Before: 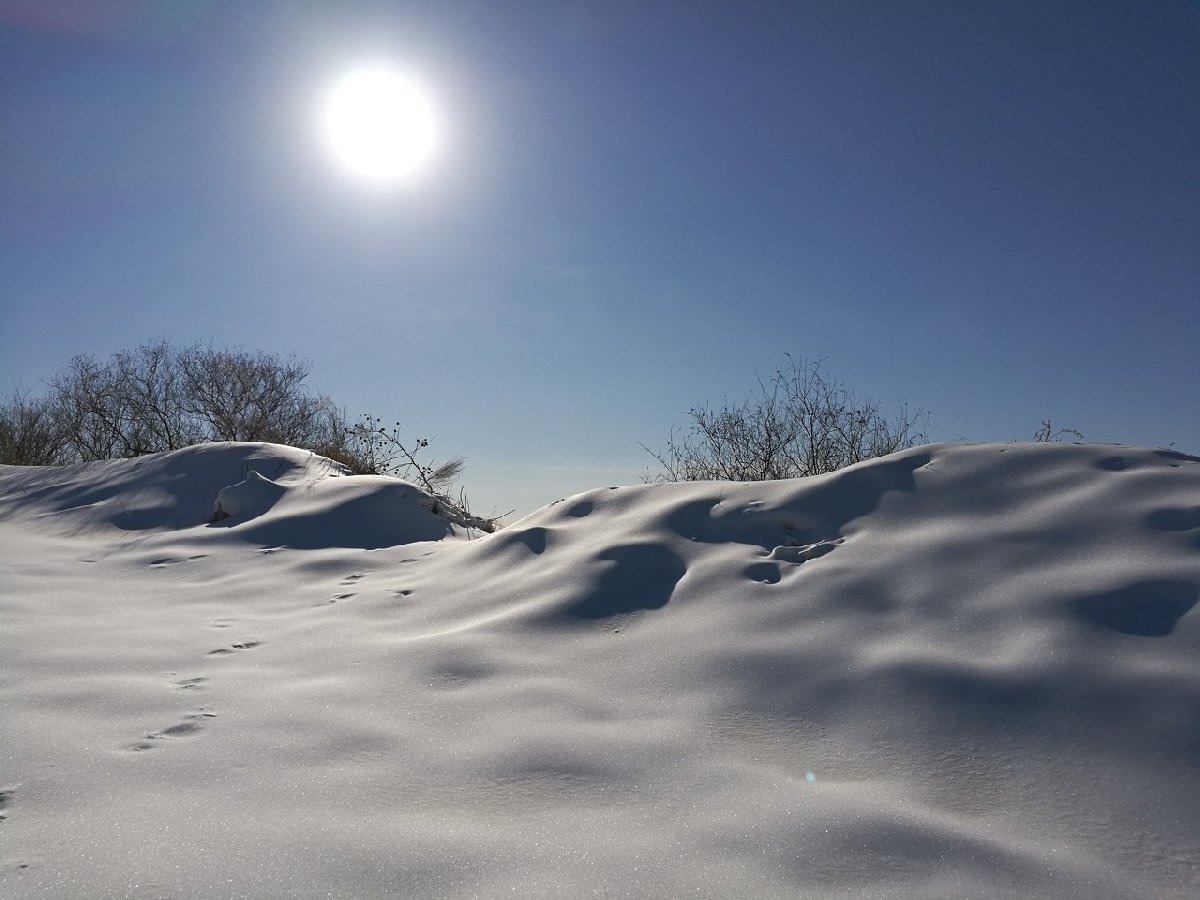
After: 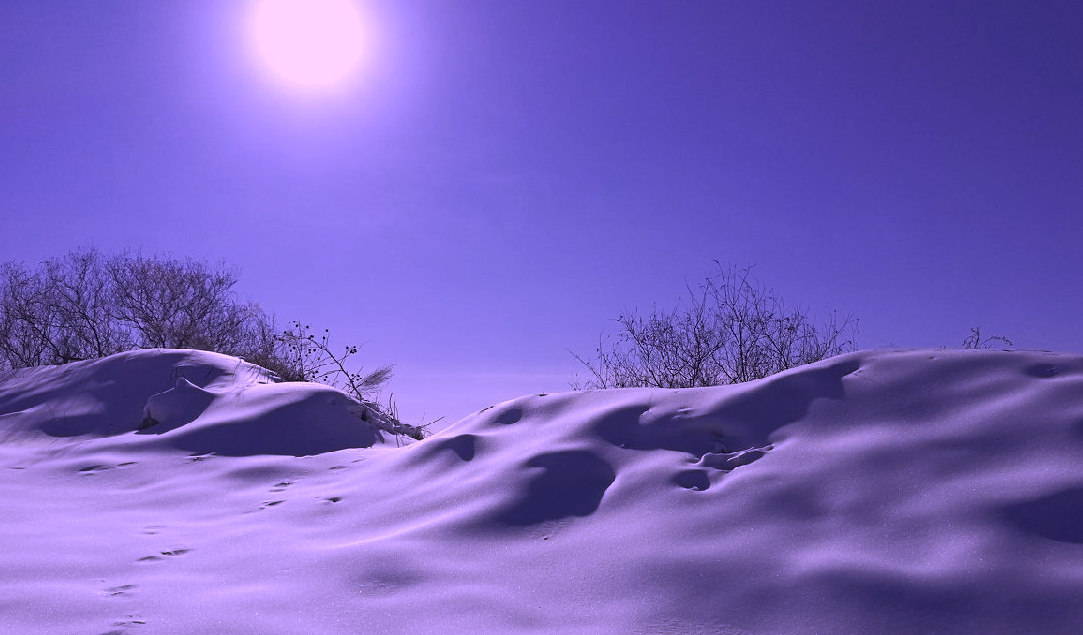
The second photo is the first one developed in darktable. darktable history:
crop: left 5.95%, top 10.429%, right 3.752%, bottom 19.001%
tone equalizer: edges refinement/feathering 500, mask exposure compensation -1.57 EV, preserve details no
color calibration: illuminant custom, x 0.38, y 0.482, temperature 4458.46 K
color zones: curves: ch0 [(0, 0.5) (0.125, 0.4) (0.25, 0.5) (0.375, 0.4) (0.5, 0.4) (0.625, 0.35) (0.75, 0.35) (0.875, 0.5)]; ch1 [(0, 0.35) (0.125, 0.45) (0.25, 0.35) (0.375, 0.35) (0.5, 0.35) (0.625, 0.35) (0.75, 0.45) (0.875, 0.35)]; ch2 [(0, 0.6) (0.125, 0.5) (0.25, 0.5) (0.375, 0.6) (0.5, 0.6) (0.625, 0.5) (0.75, 0.5) (0.875, 0.5)]
